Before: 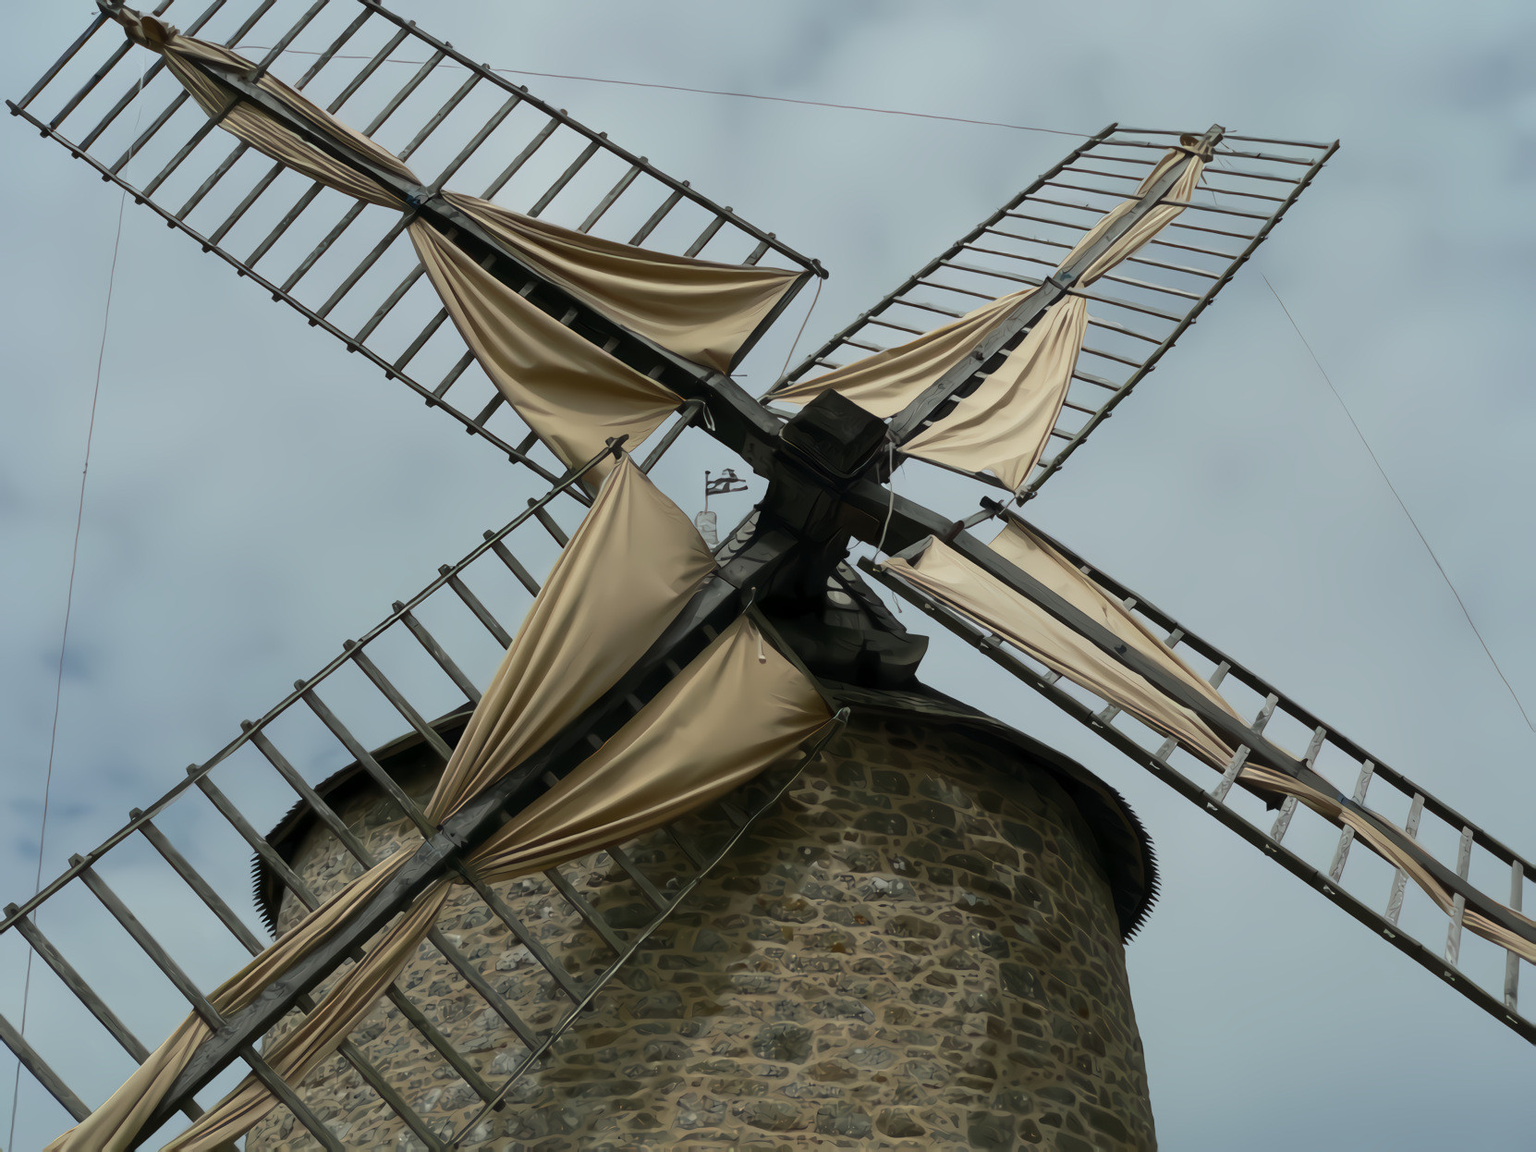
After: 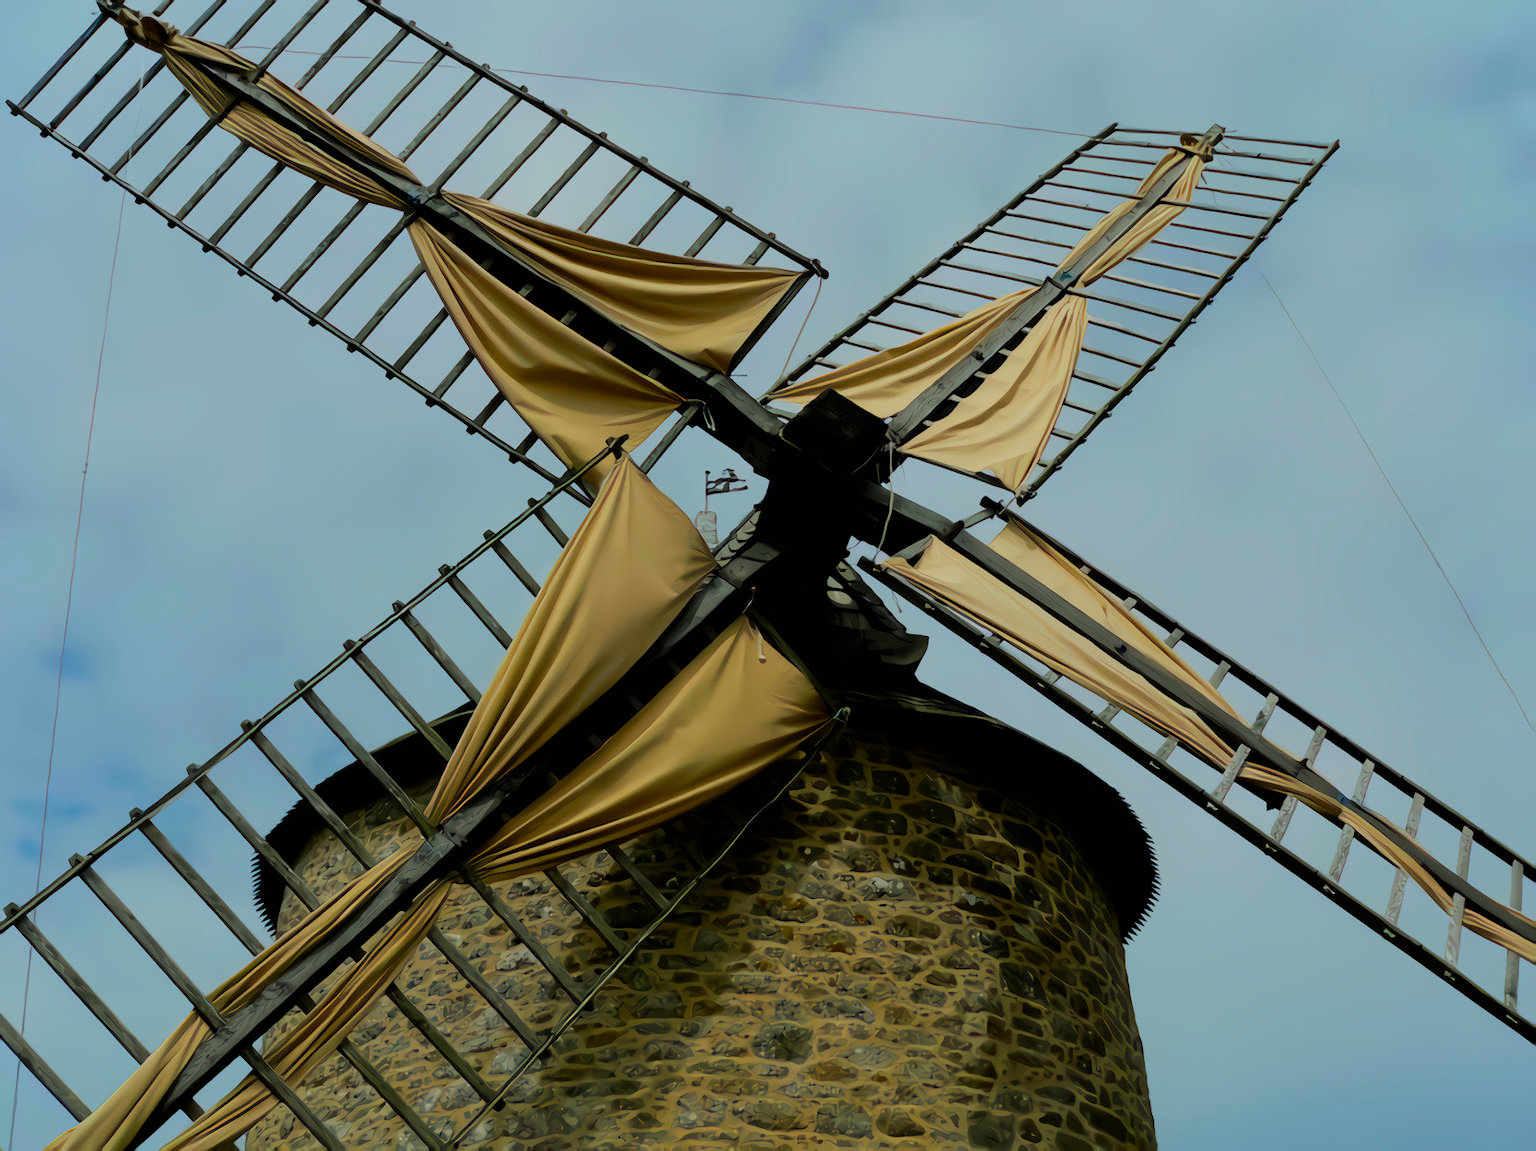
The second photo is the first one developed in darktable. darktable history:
color correction: saturation 2.15
filmic rgb: black relative exposure -4.88 EV, hardness 2.82
